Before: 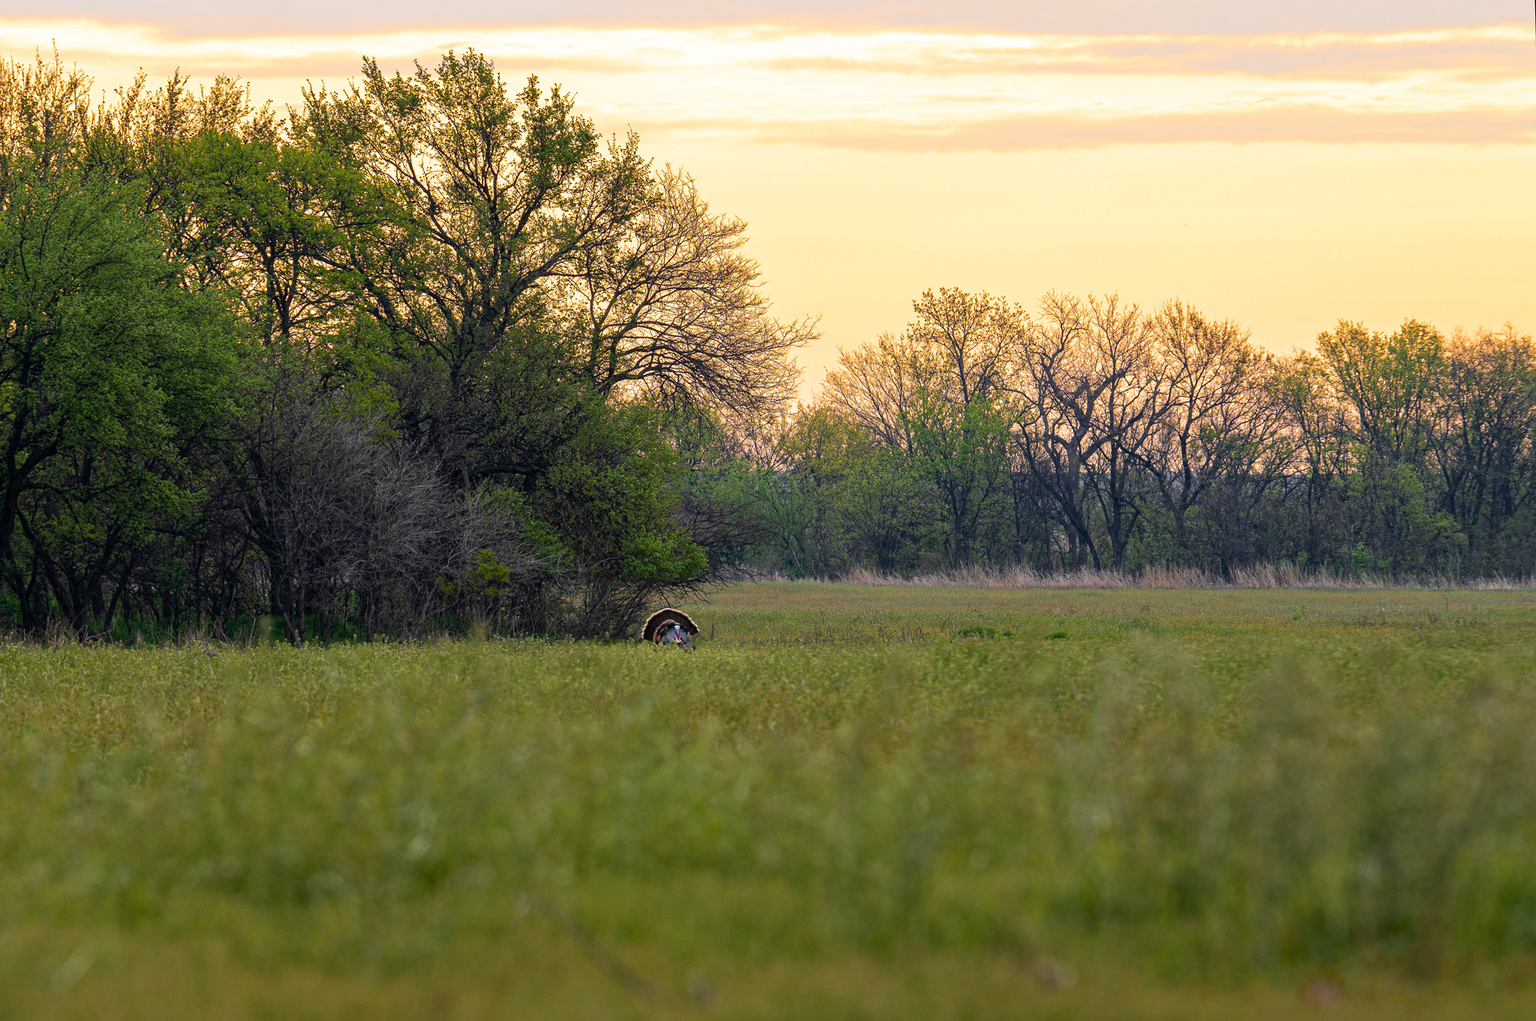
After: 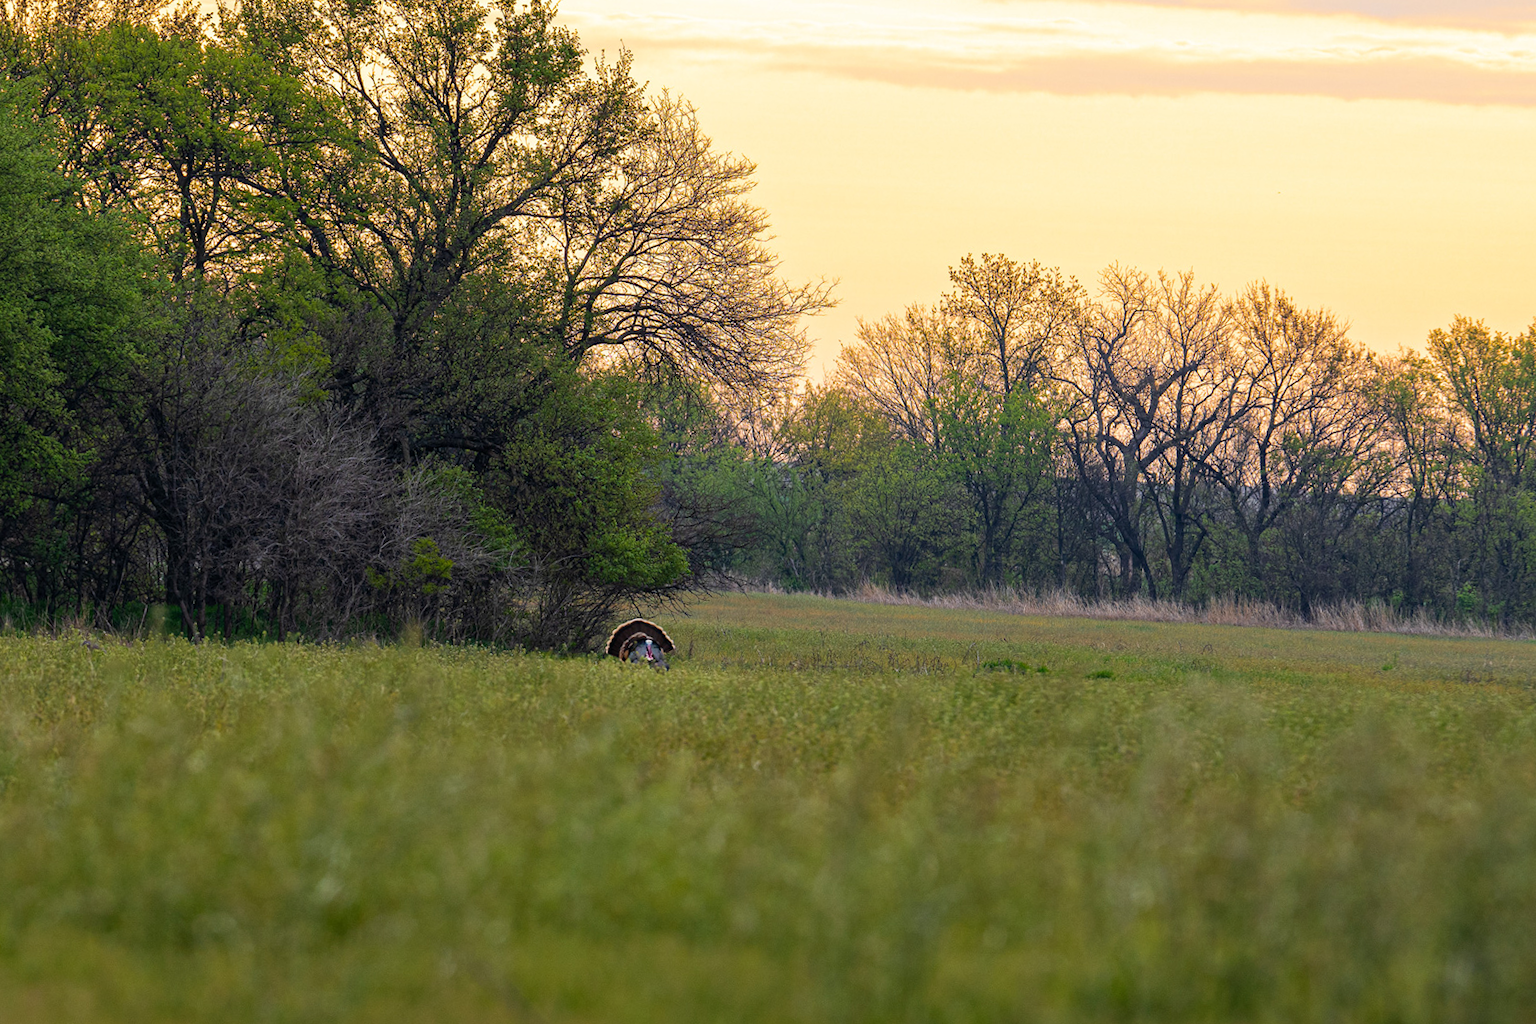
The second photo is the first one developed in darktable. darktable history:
crop and rotate: angle -2.88°, left 5.246%, top 5.174%, right 4.67%, bottom 4.398%
